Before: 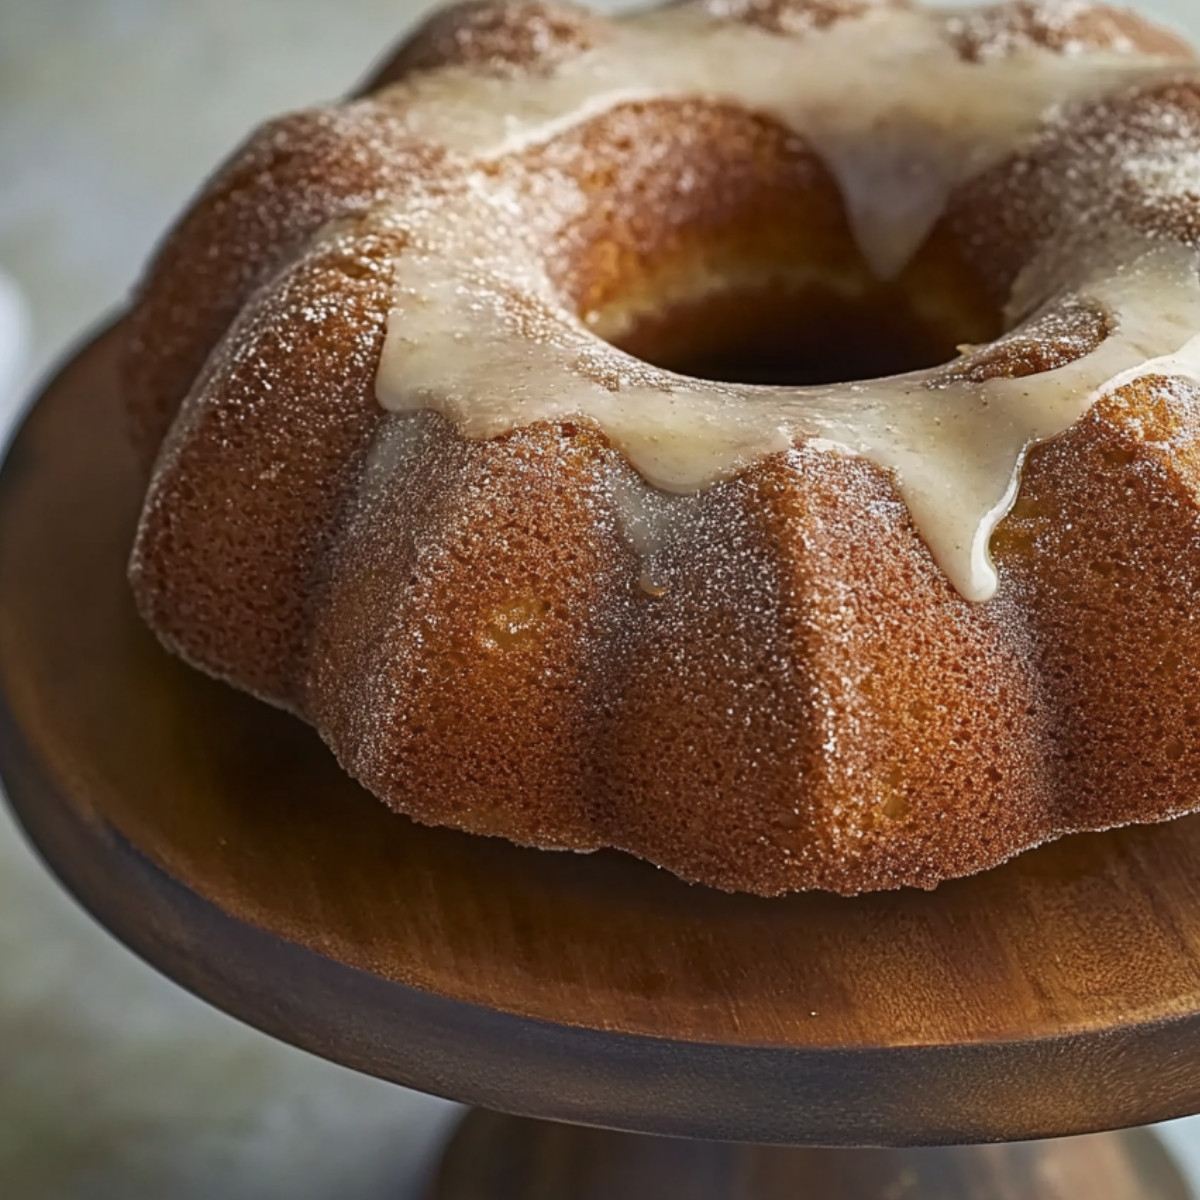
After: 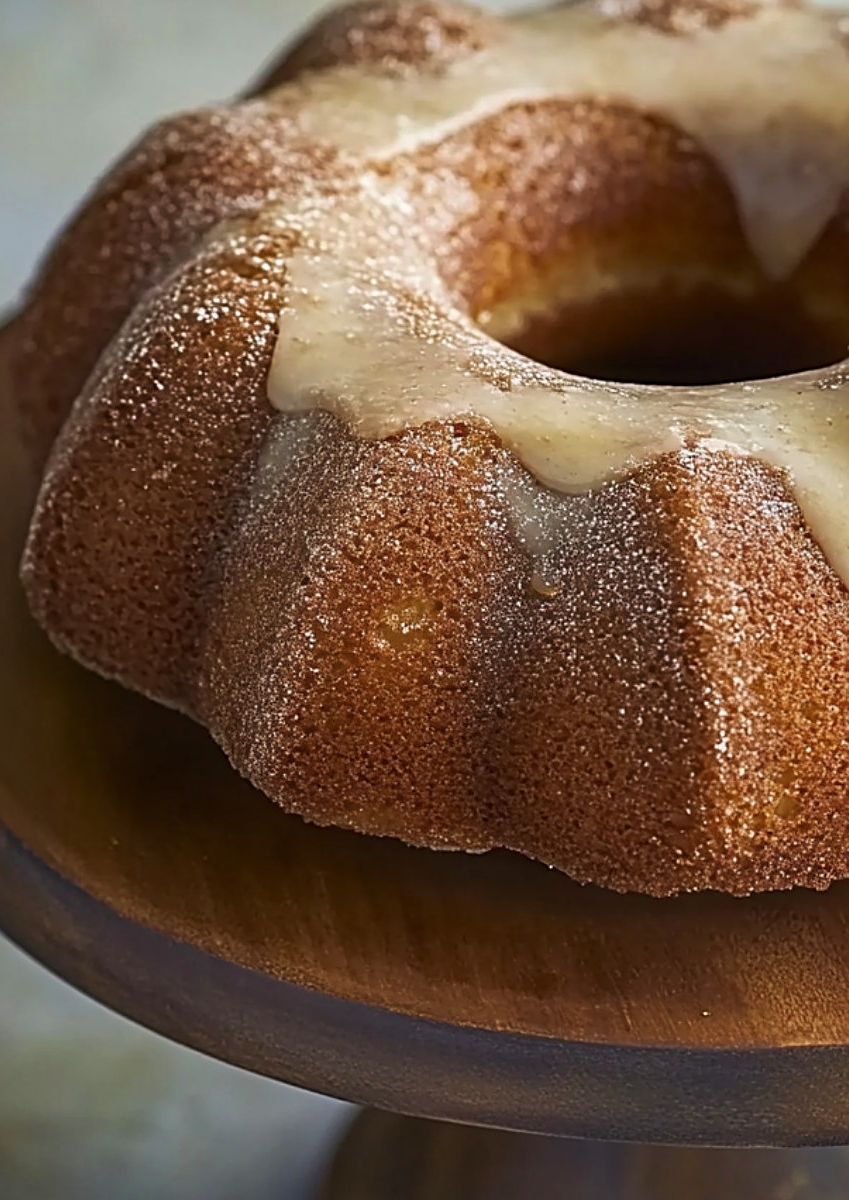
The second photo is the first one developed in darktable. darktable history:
velvia: on, module defaults
sharpen: on, module defaults
crop and rotate: left 9.061%, right 20.142%
